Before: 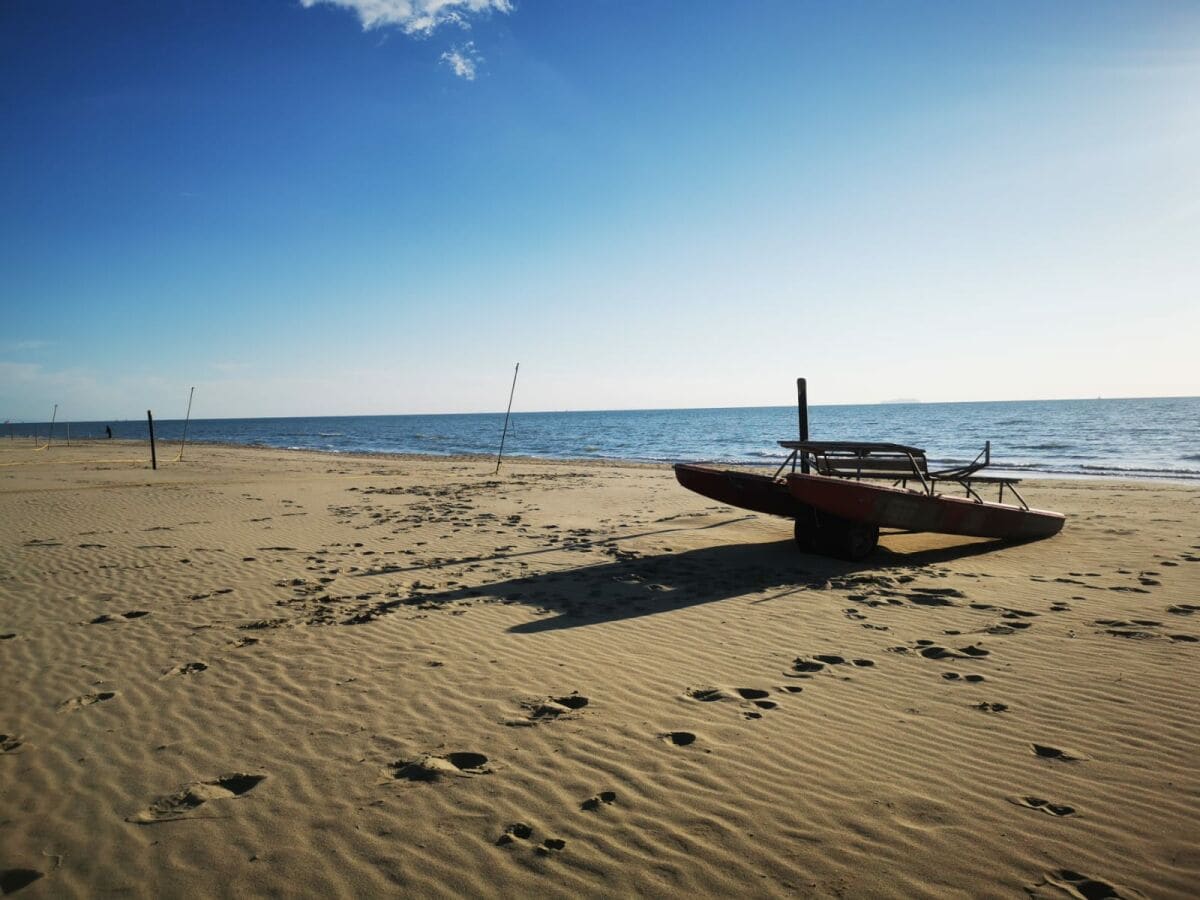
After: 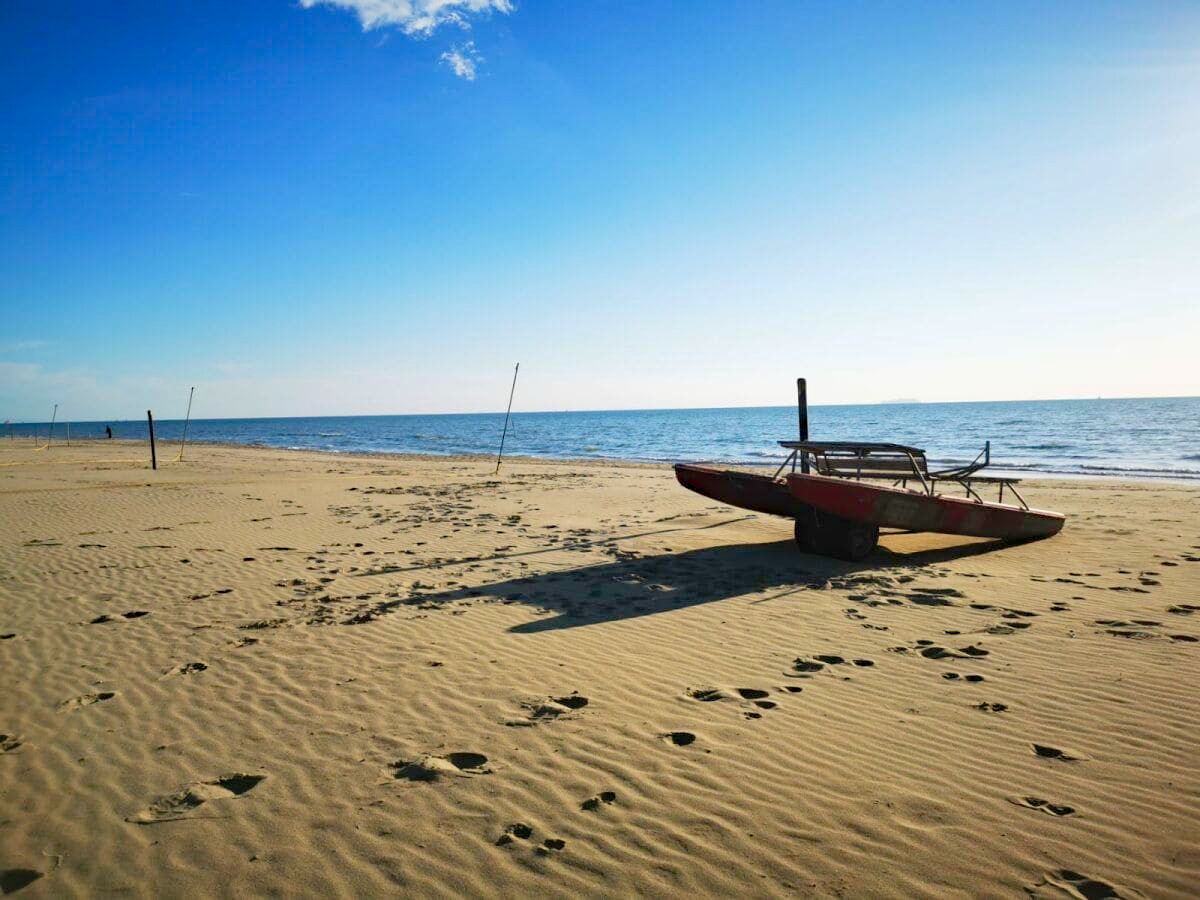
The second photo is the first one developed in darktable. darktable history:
levels: levels [0, 0.43, 0.984]
haze removal: strength 0.238, distance 0.244, compatibility mode true, adaptive false
